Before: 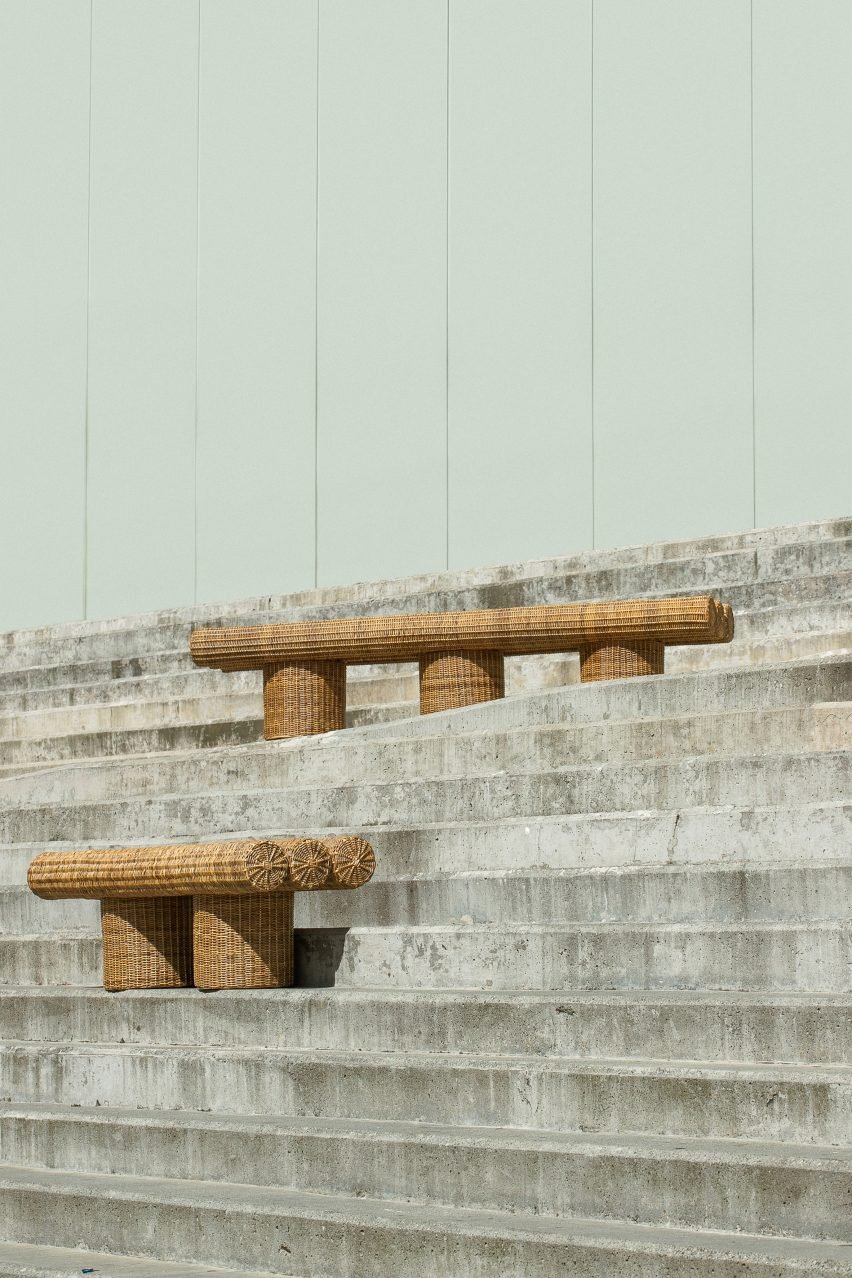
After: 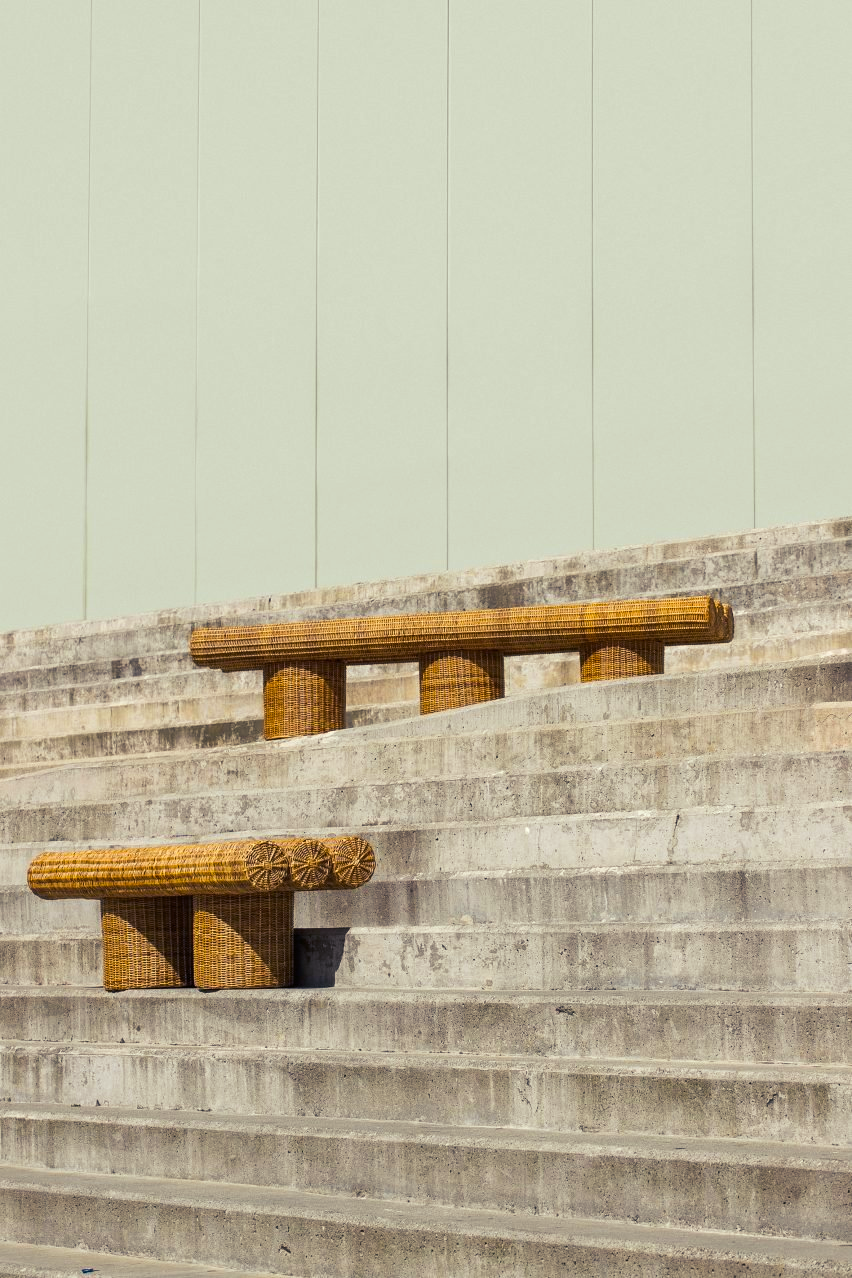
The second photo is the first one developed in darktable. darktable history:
color balance rgb: shadows lift › luminance -41.081%, shadows lift › chroma 13.809%, shadows lift › hue 260.01°, power › chroma 1.538%, power › hue 26.25°, perceptual saturation grading › global saturation 36.878%
